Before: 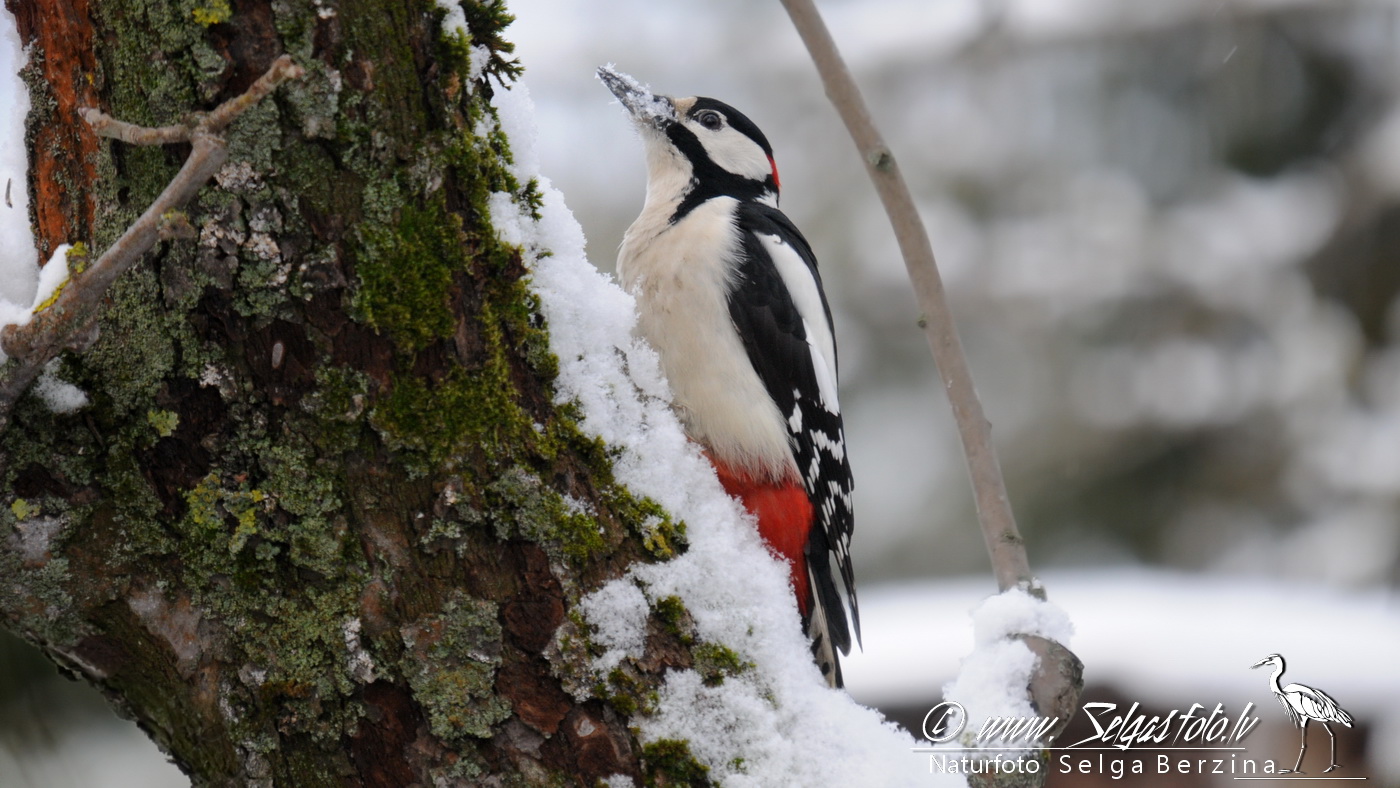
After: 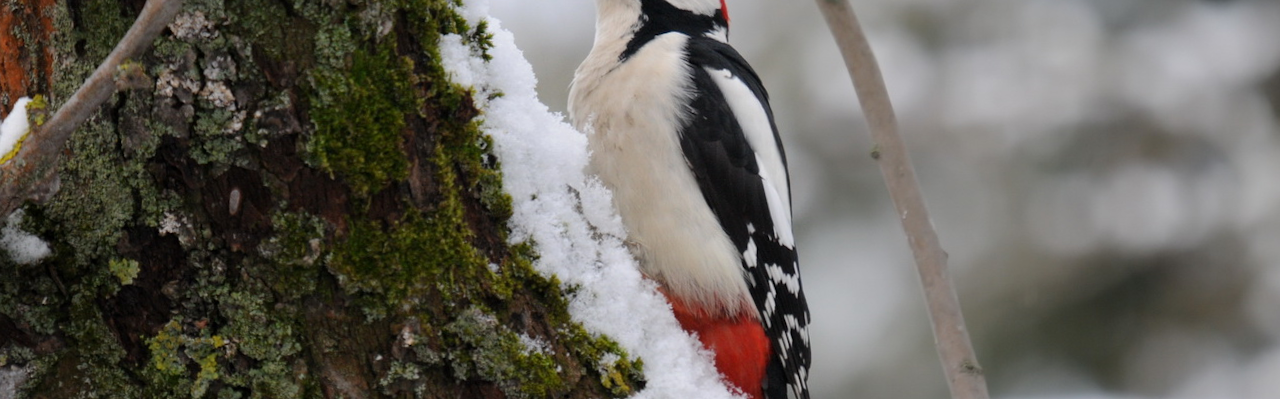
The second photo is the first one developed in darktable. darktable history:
crop: left 1.744%, top 19.225%, right 5.069%, bottom 28.357%
rotate and perspective: rotation -1.32°, lens shift (horizontal) -0.031, crop left 0.015, crop right 0.985, crop top 0.047, crop bottom 0.982
